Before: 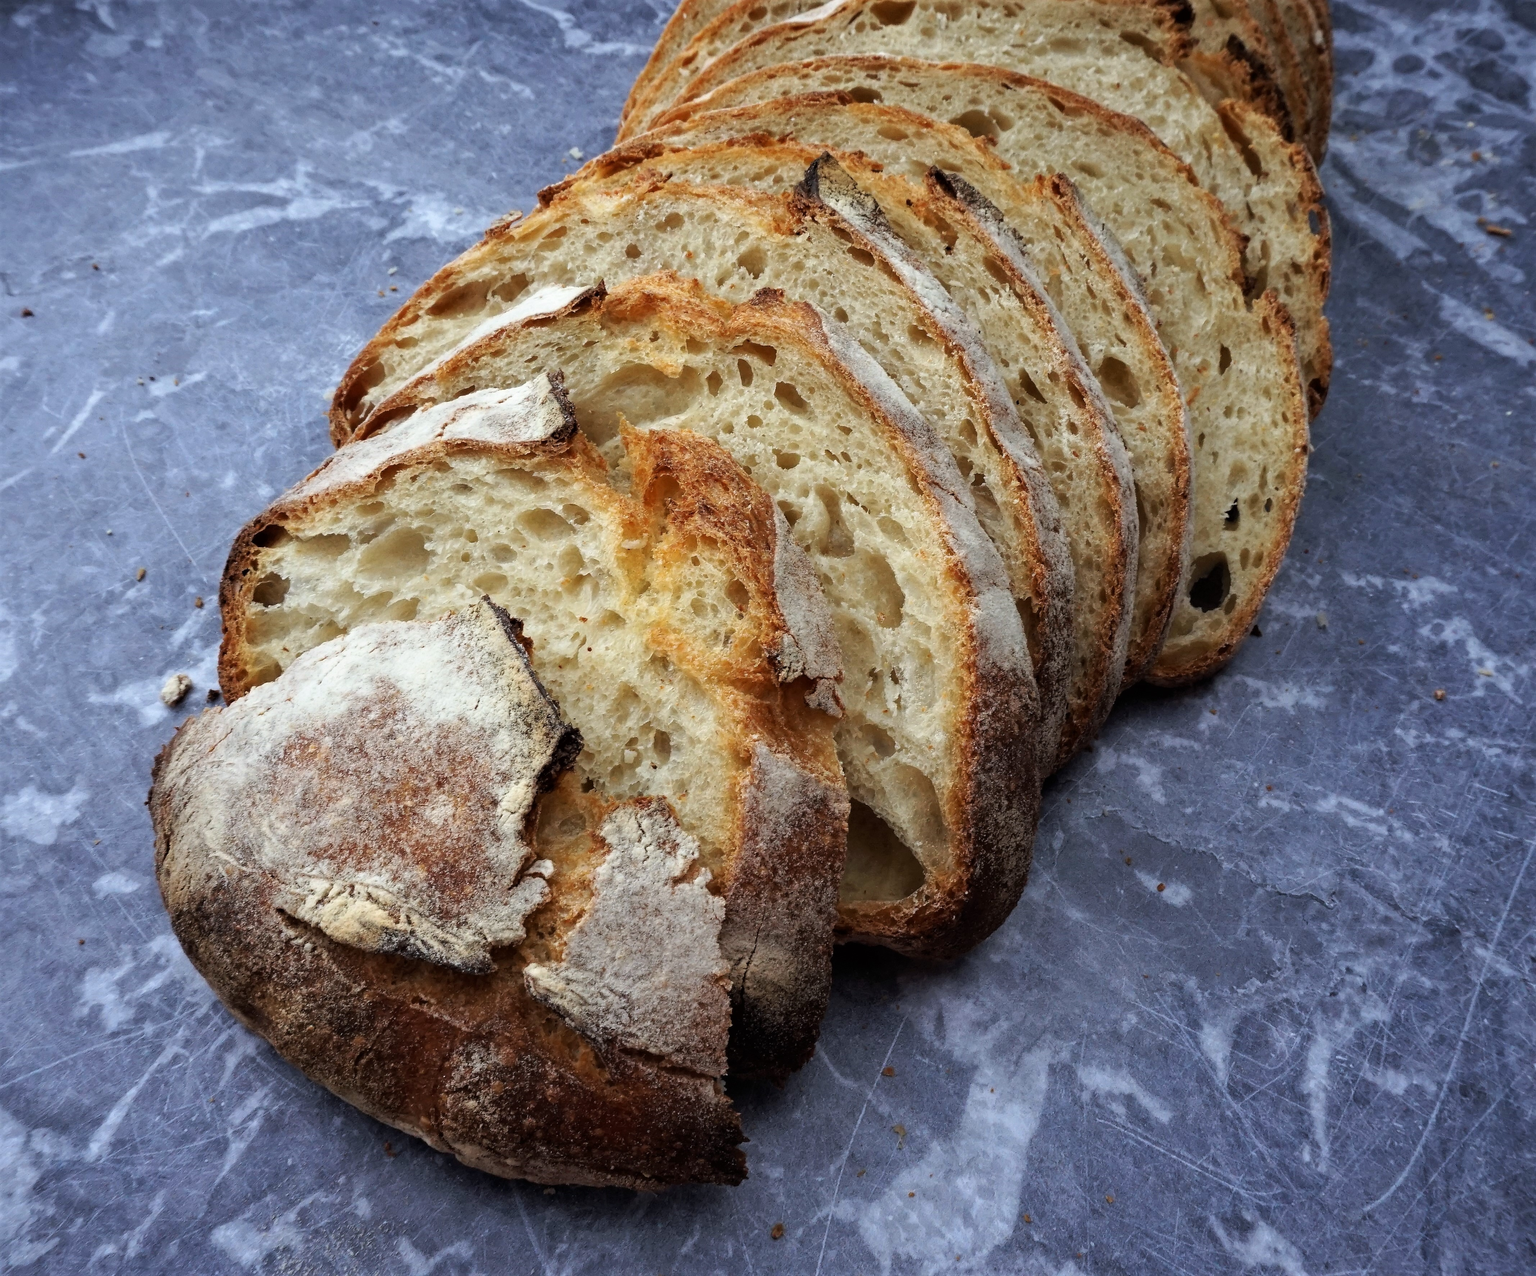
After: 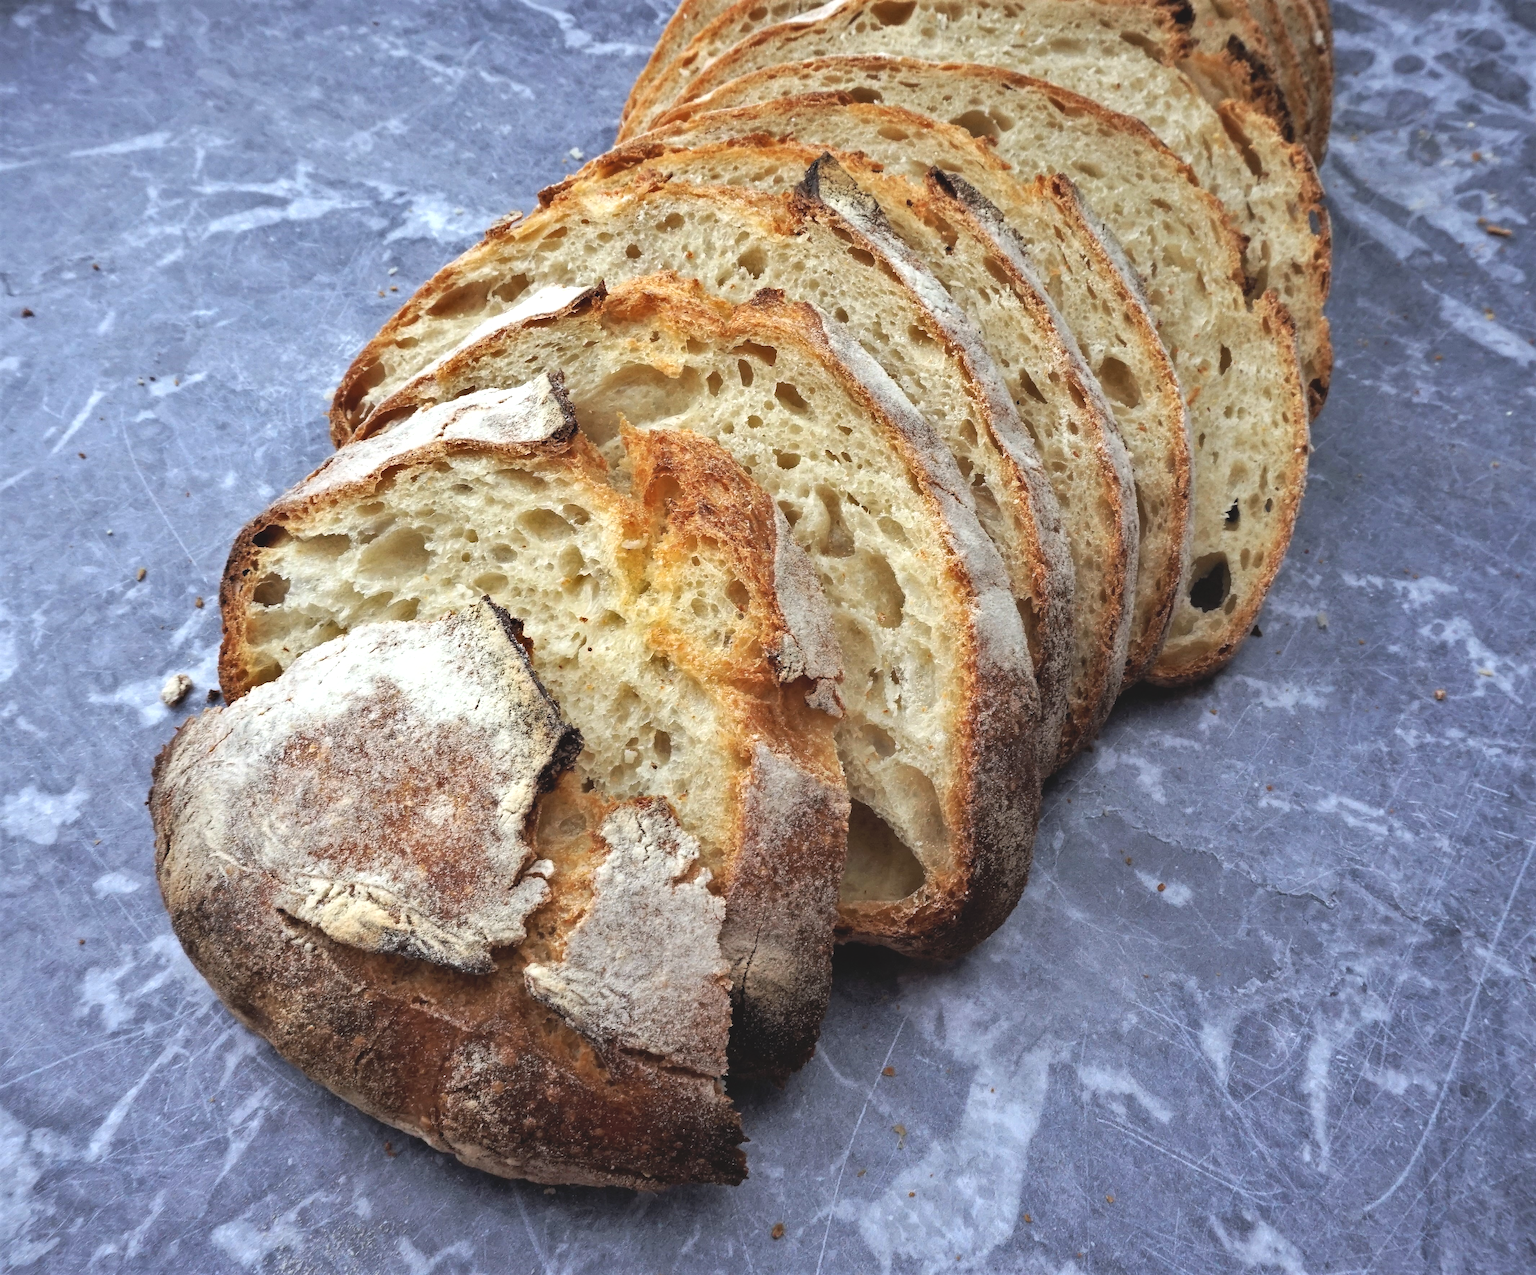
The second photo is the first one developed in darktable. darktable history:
contrast brightness saturation: contrast -0.137, brightness 0.053, saturation -0.123
exposure: exposure 0.611 EV, compensate exposure bias true, compensate highlight preservation false
shadows and highlights: shadows 12.23, white point adjustment 1.16, soften with gaussian
